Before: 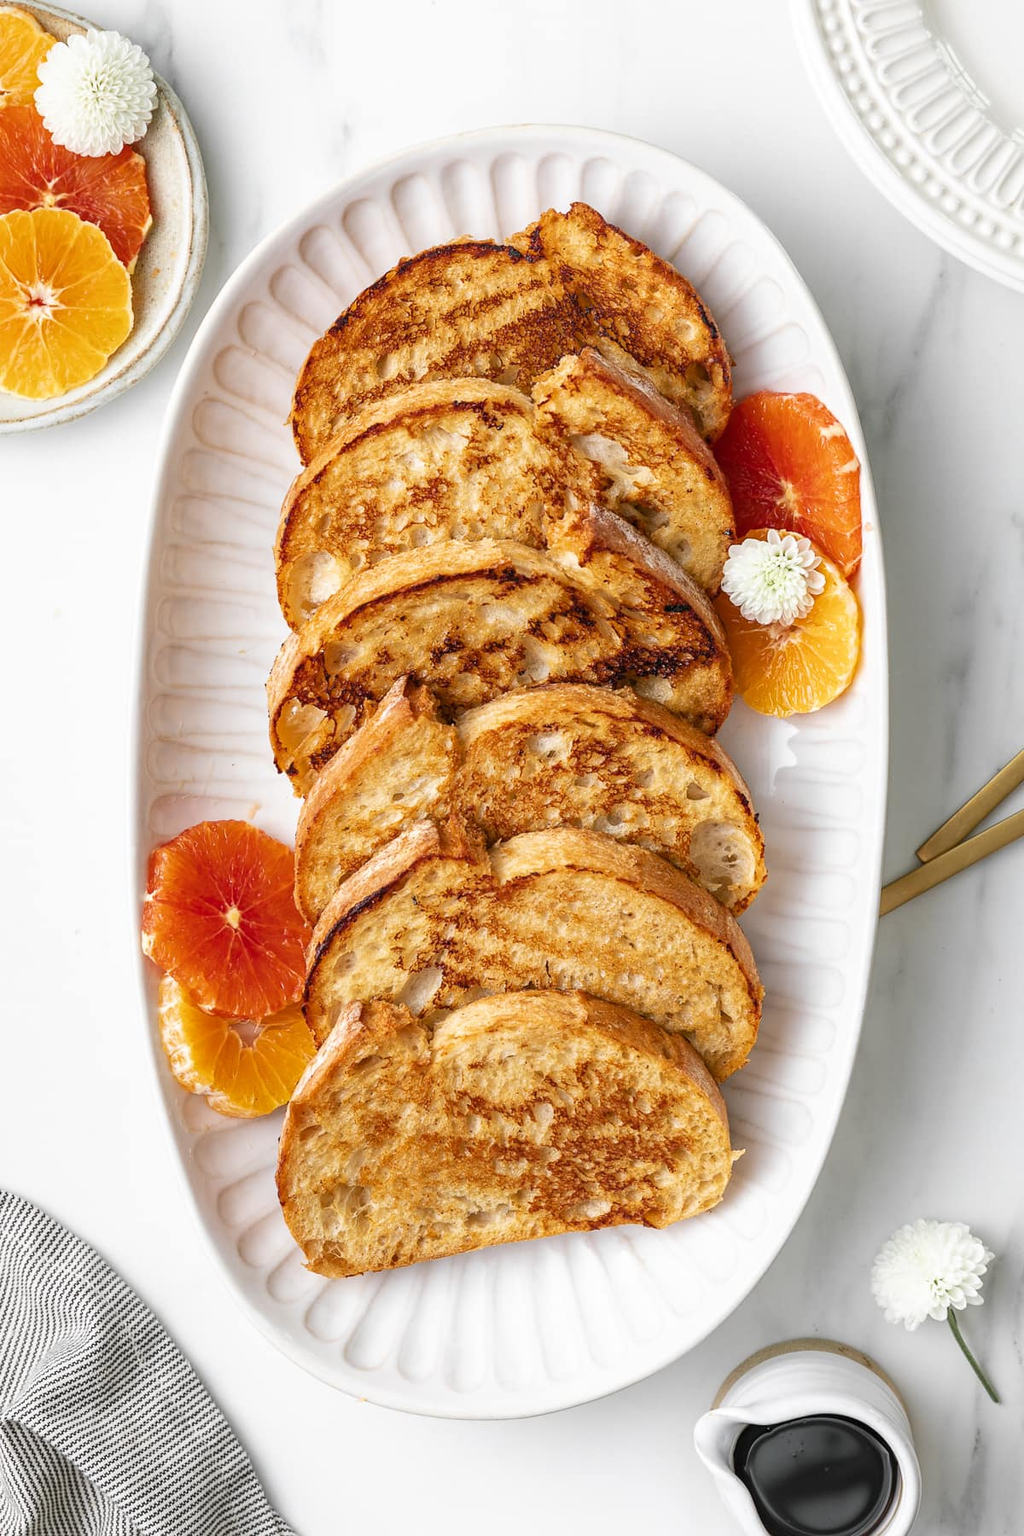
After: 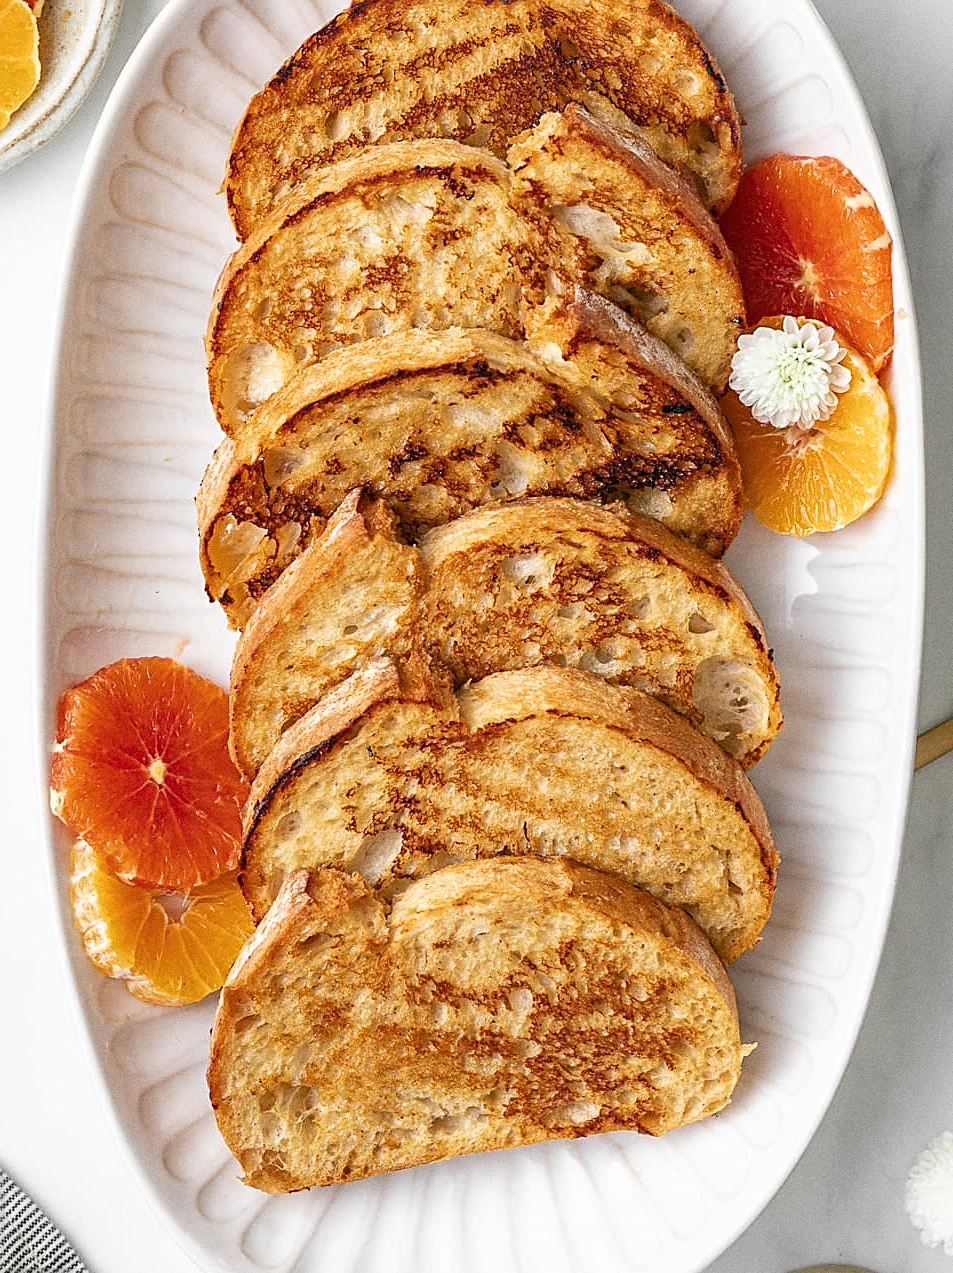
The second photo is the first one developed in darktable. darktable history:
crop: left 9.712%, top 16.928%, right 10.845%, bottom 12.332%
grain: strength 26%
sharpen: on, module defaults
color balance: output saturation 98.5%
